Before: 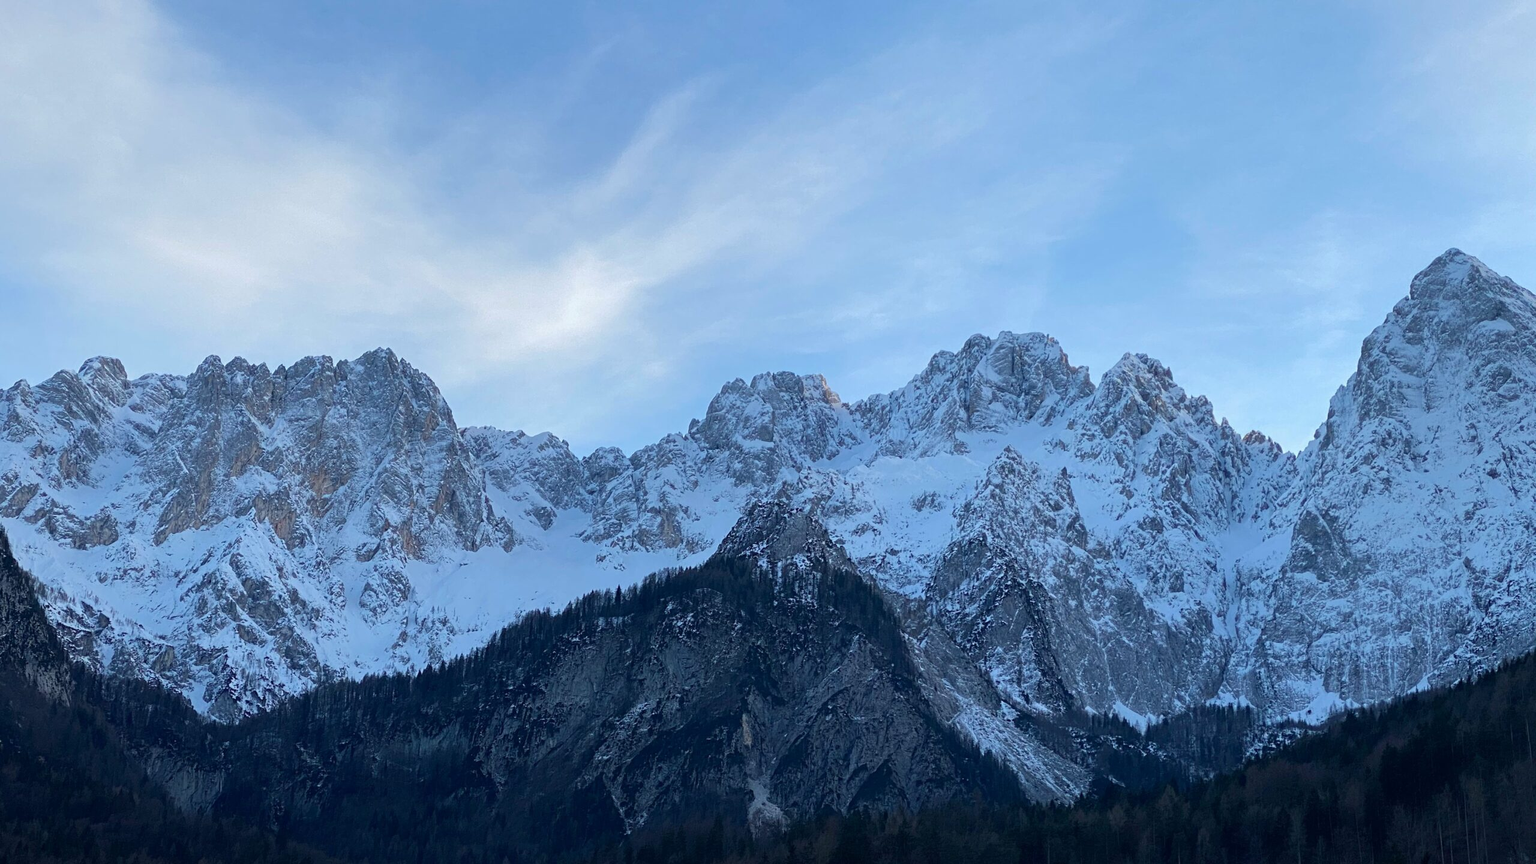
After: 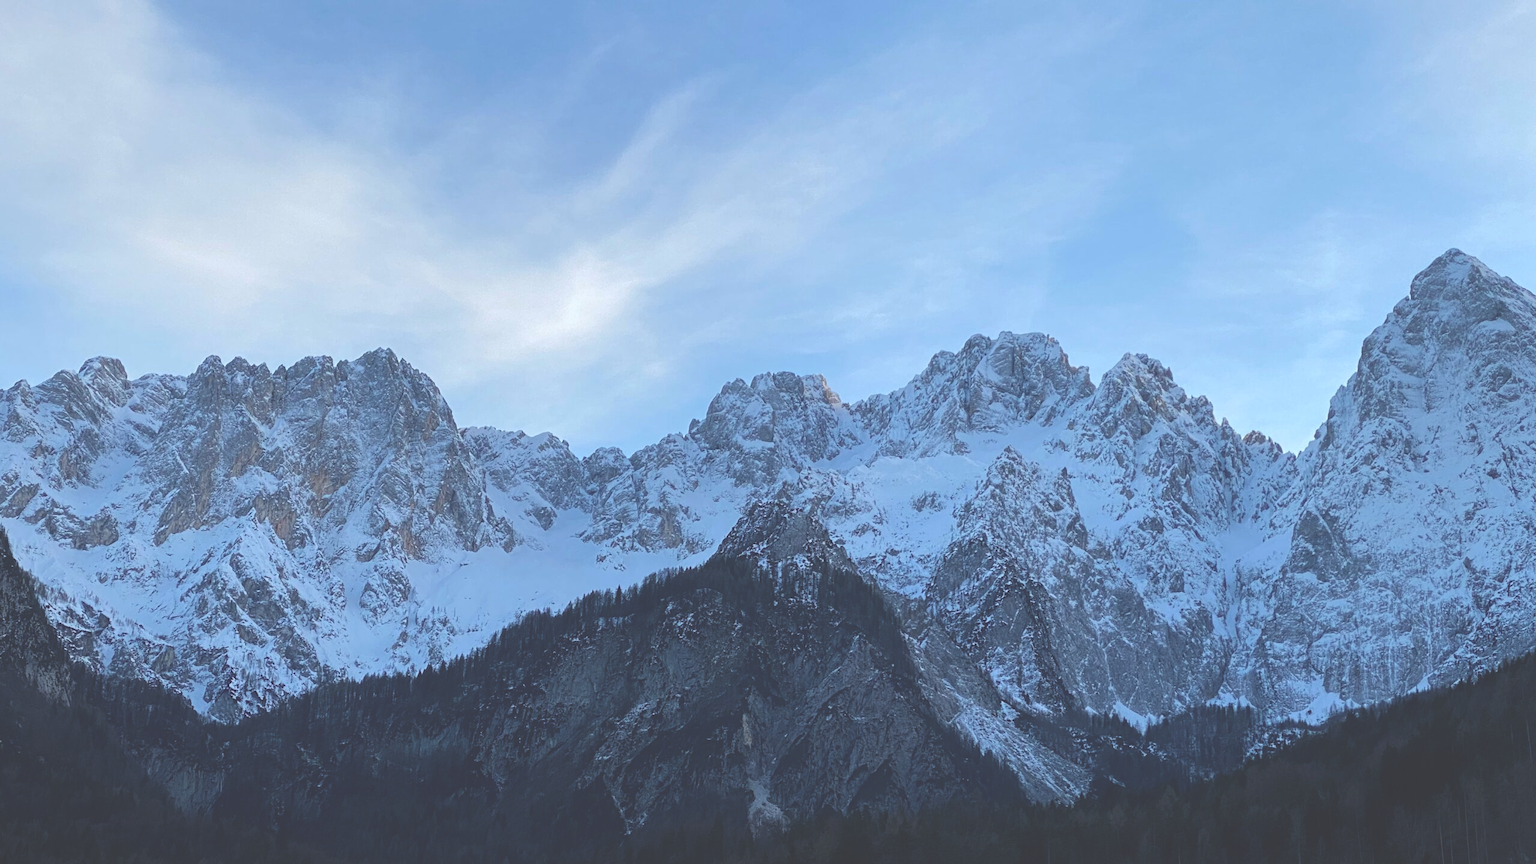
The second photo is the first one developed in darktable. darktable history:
exposure: black level correction -0.041, exposure 0.064 EV, compensate exposure bias true, compensate highlight preservation false
